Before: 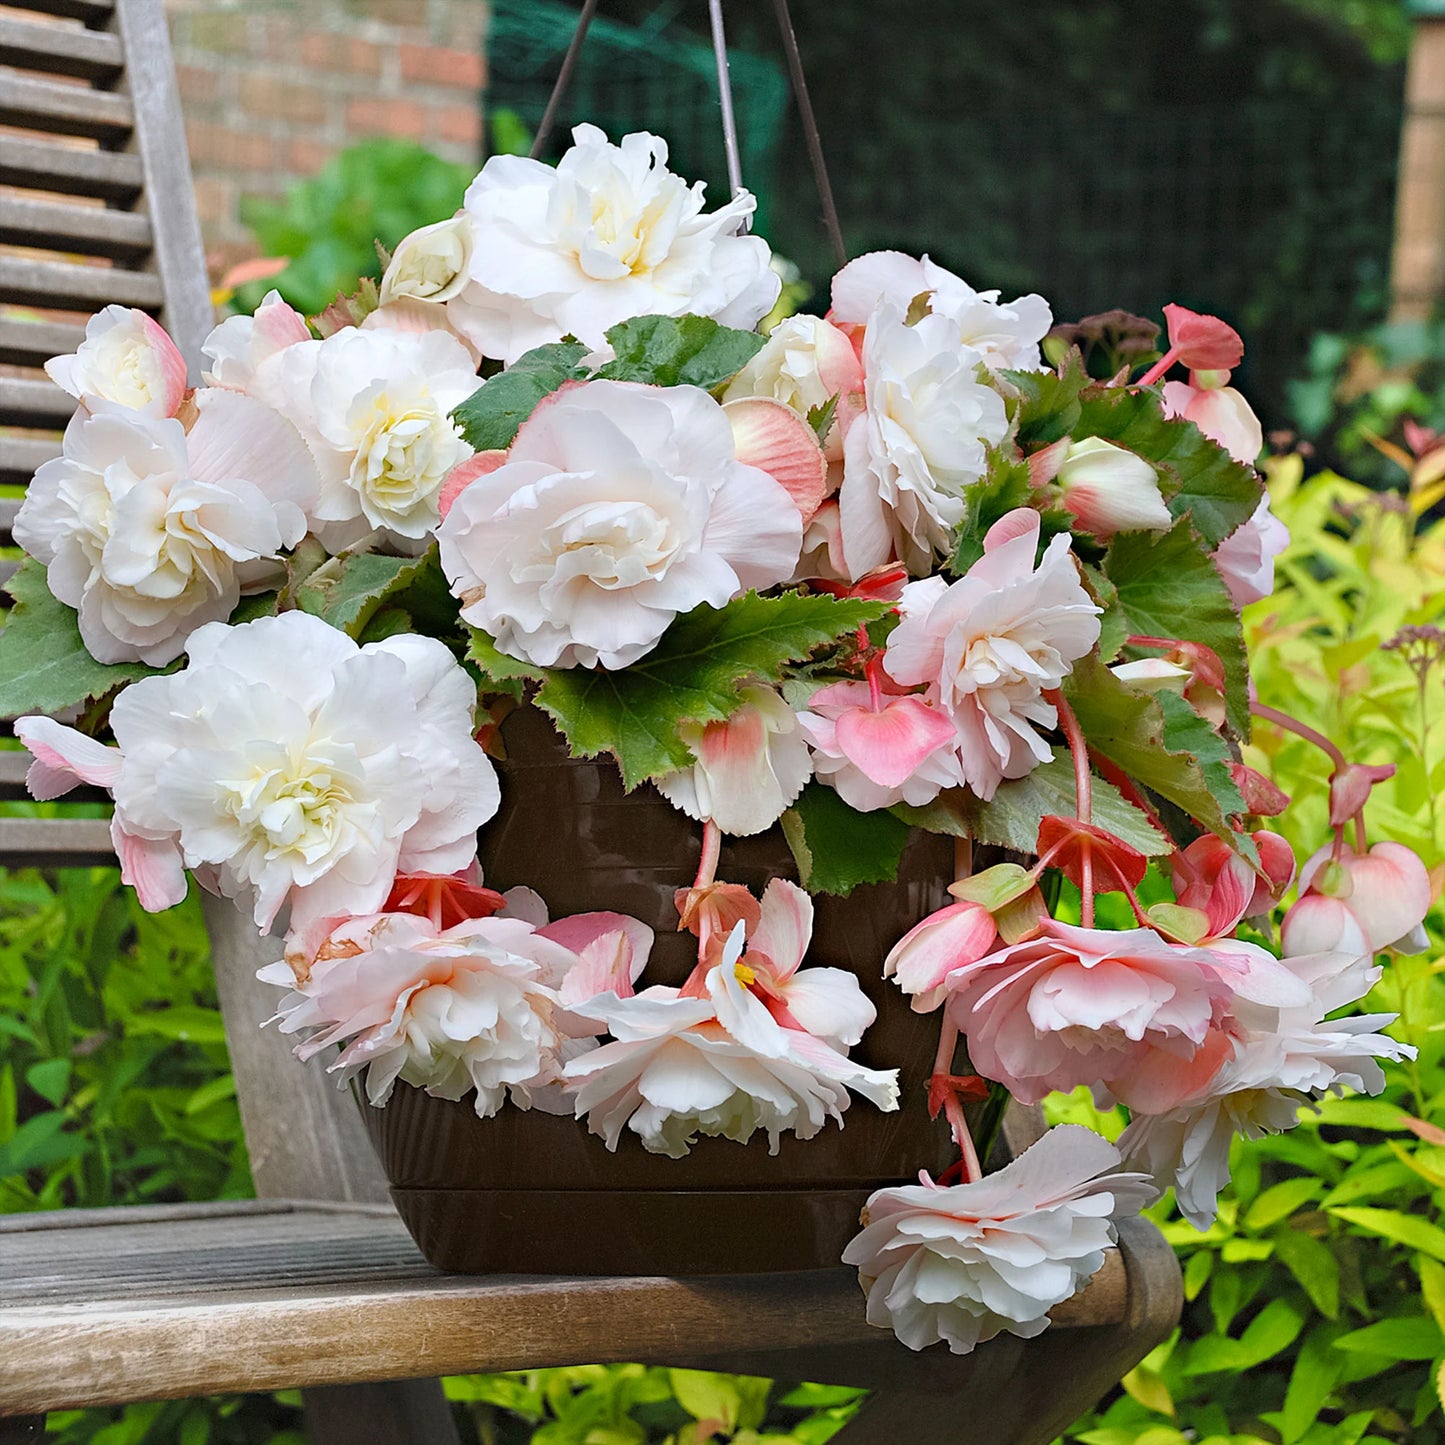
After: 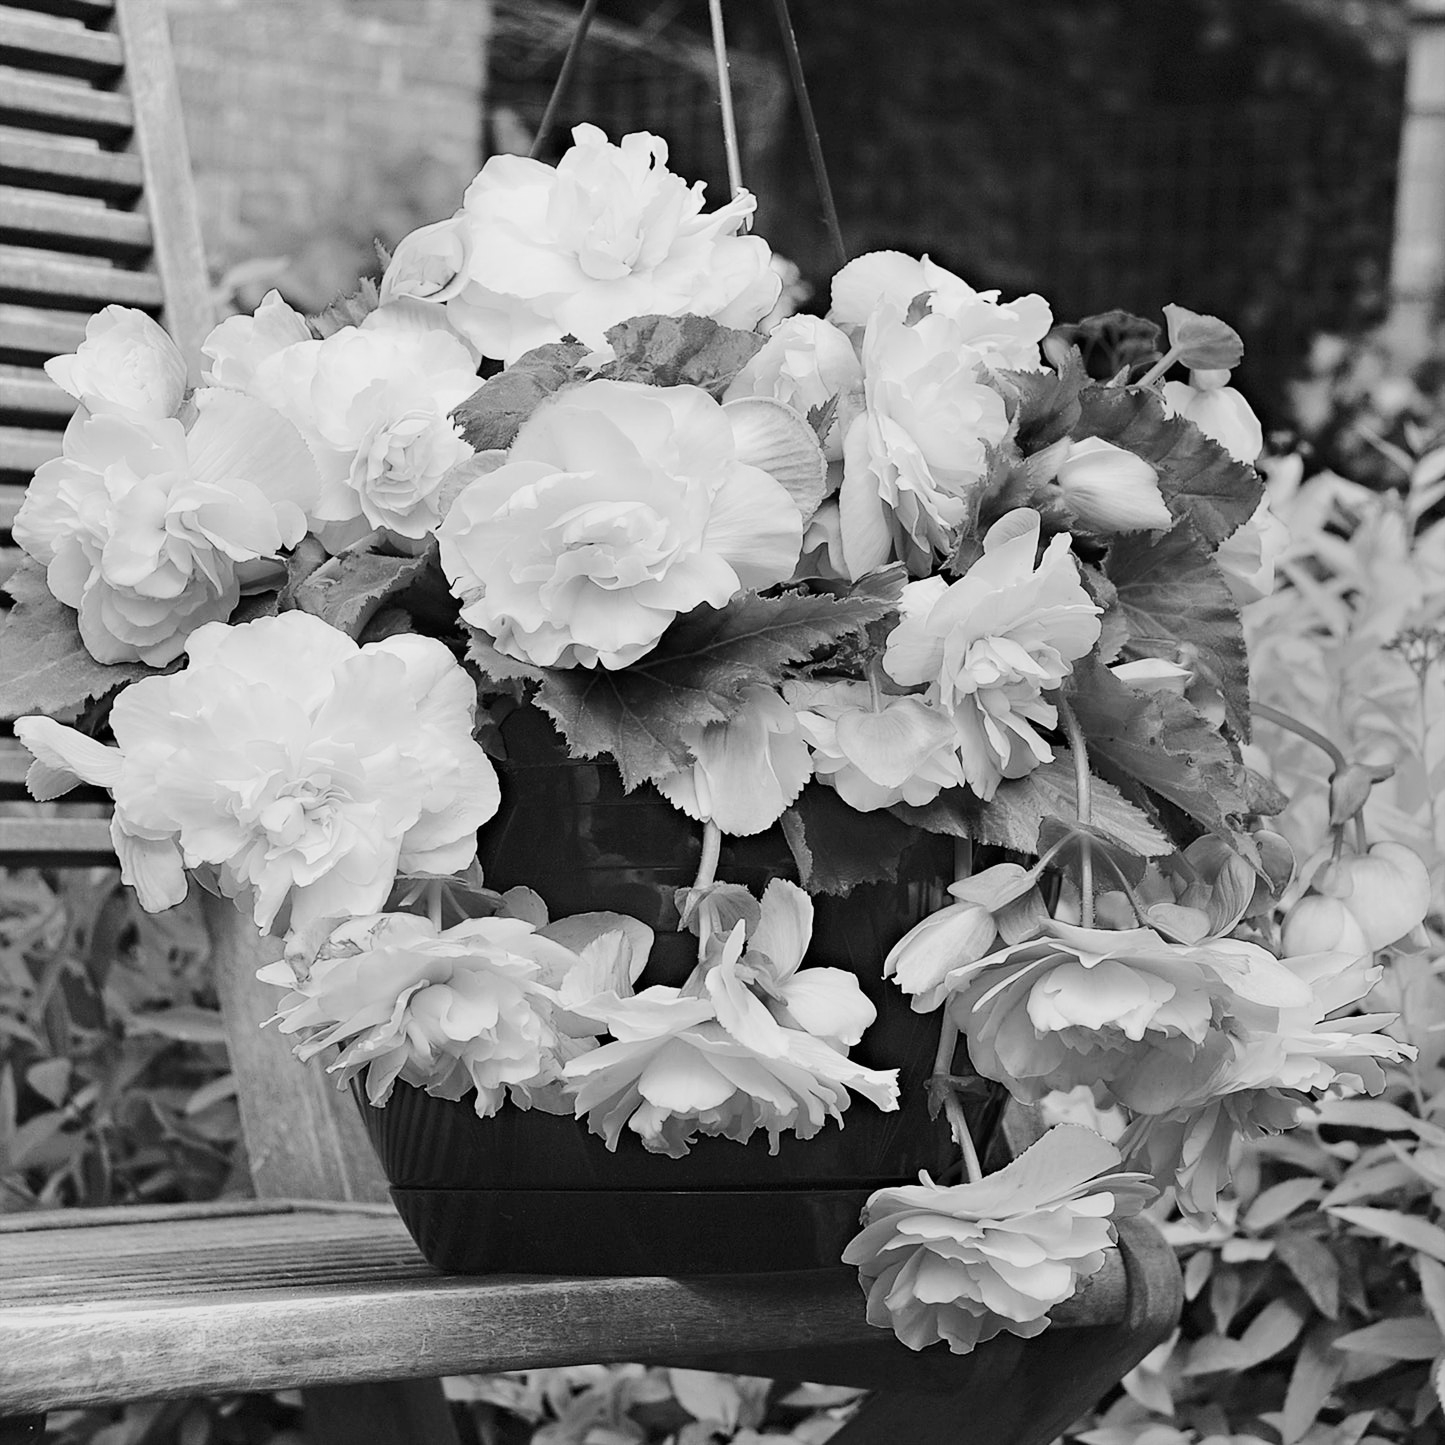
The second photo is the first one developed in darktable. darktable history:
tone curve: curves: ch0 [(0, 0) (0.071, 0.06) (0.253, 0.242) (0.437, 0.498) (0.55, 0.644) (0.657, 0.749) (0.823, 0.876) (1, 0.99)]; ch1 [(0, 0) (0.346, 0.307) (0.408, 0.369) (0.453, 0.457) (0.476, 0.489) (0.502, 0.493) (0.521, 0.515) (0.537, 0.531) (0.612, 0.641) (0.676, 0.728) (1, 1)]; ch2 [(0, 0) (0.346, 0.34) (0.434, 0.46) (0.485, 0.494) (0.5, 0.494) (0.511, 0.504) (0.537, 0.551) (0.579, 0.599) (0.625, 0.686) (1, 1)], color space Lab, independent channels, preserve colors none
monochrome: a 14.95, b -89.96
